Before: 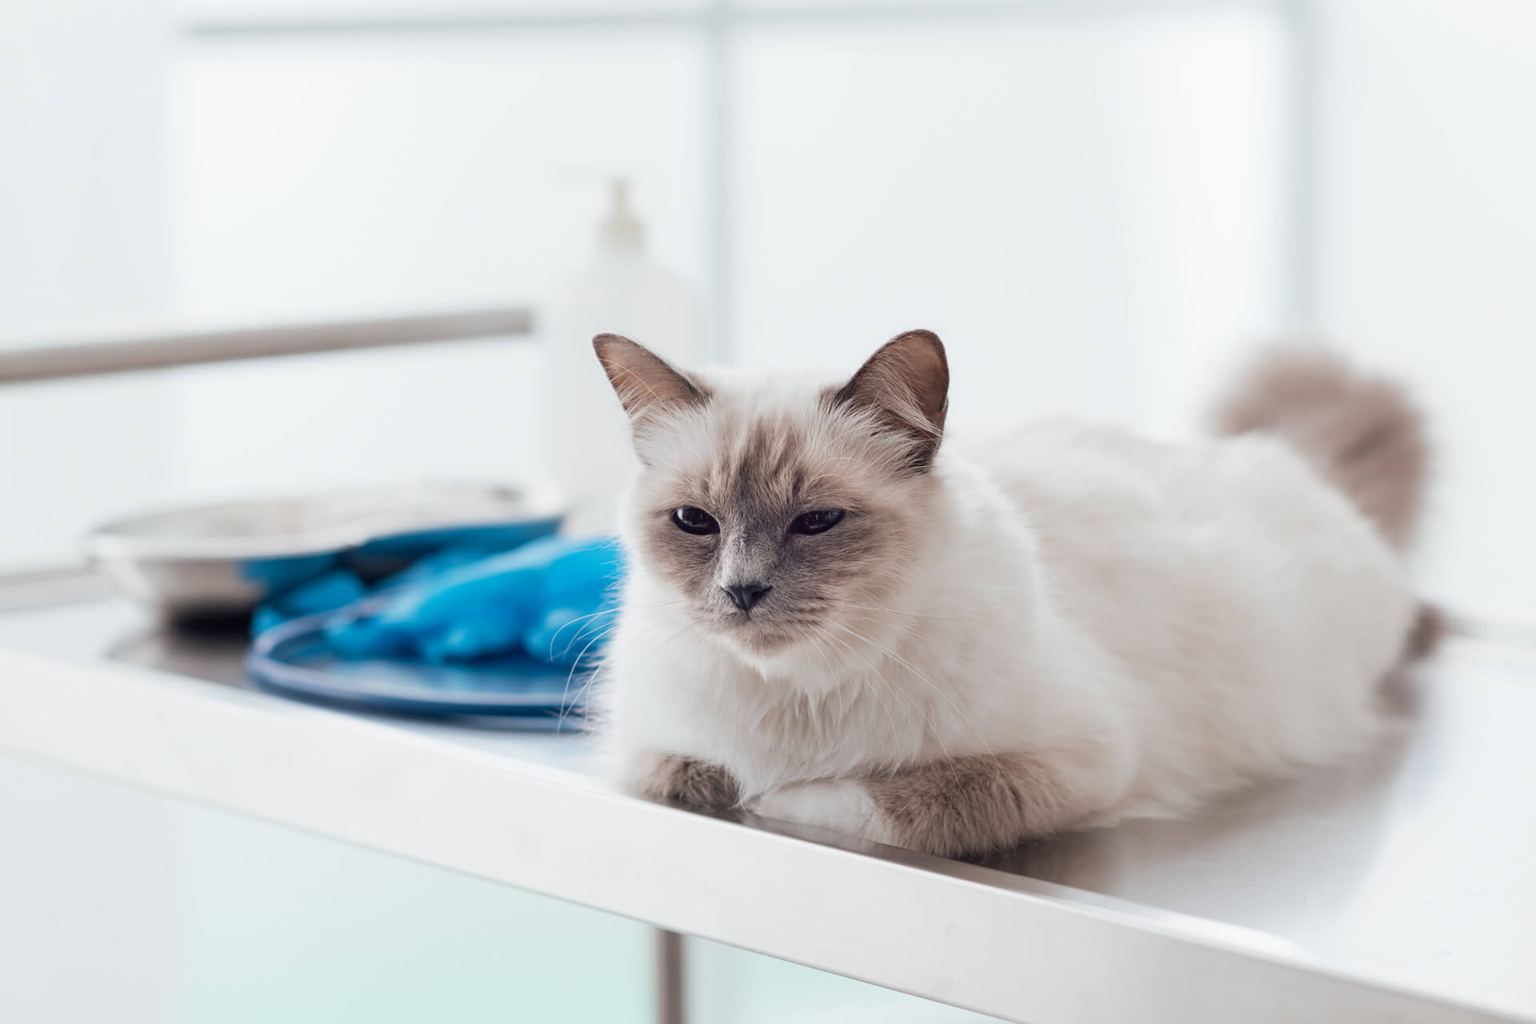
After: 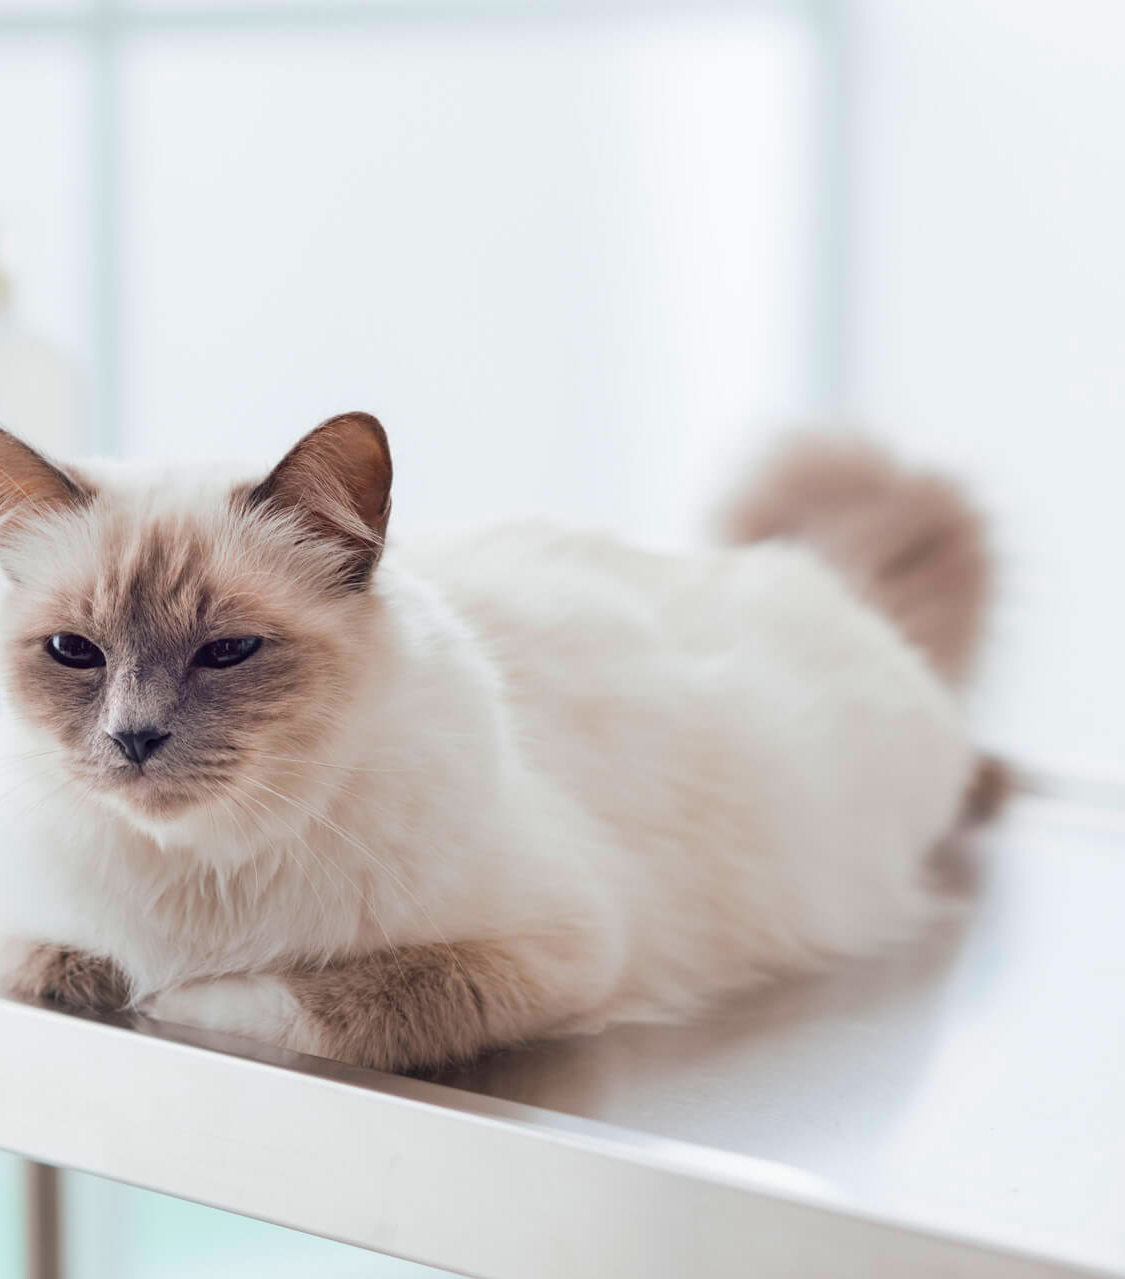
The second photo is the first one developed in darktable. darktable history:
crop: left 41.36%
color balance rgb: perceptual saturation grading › global saturation 73.972%, perceptual saturation grading › shadows -29.311%
